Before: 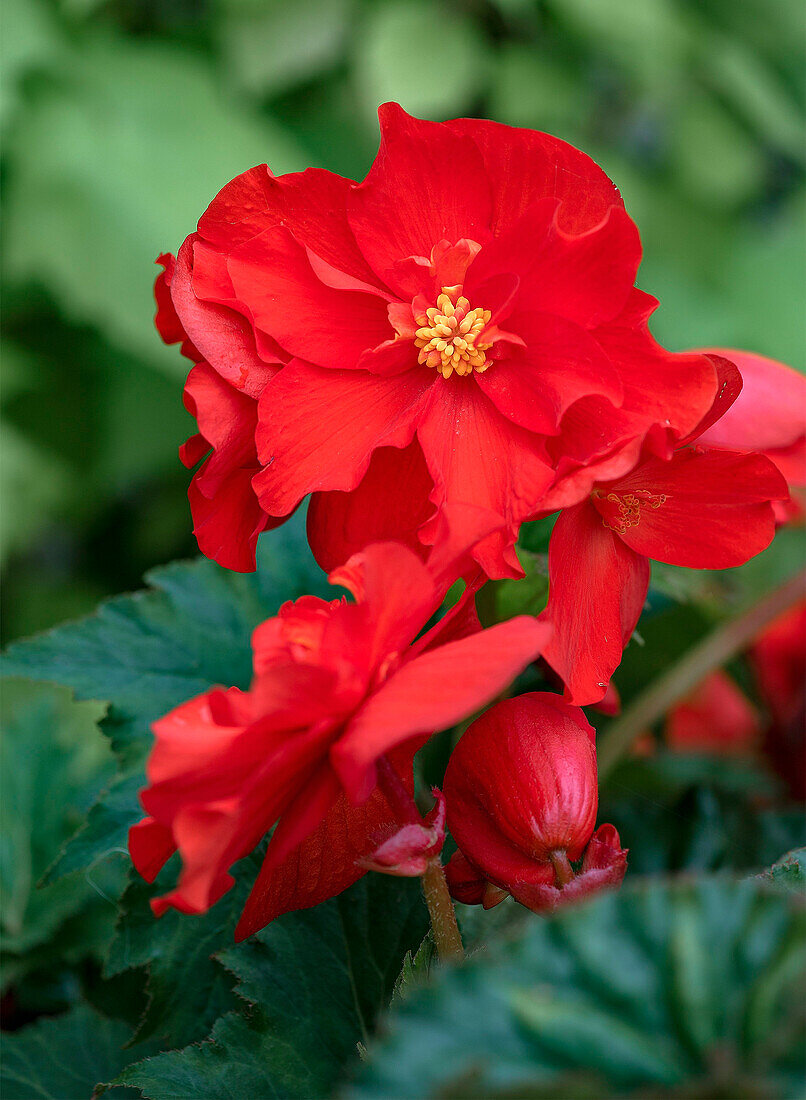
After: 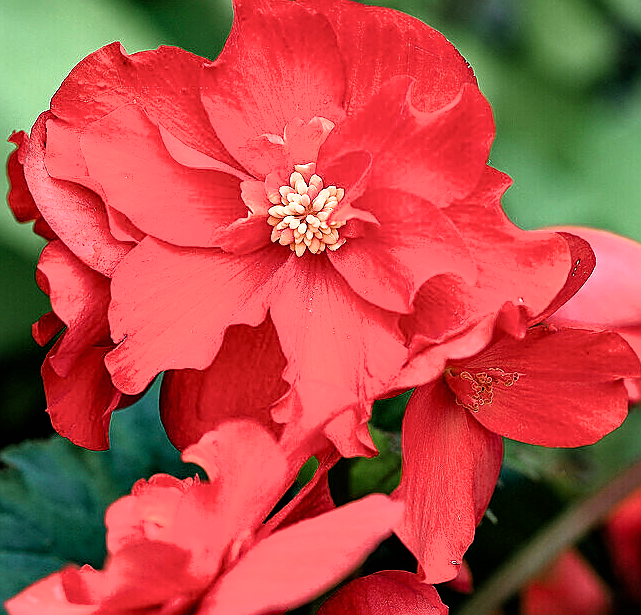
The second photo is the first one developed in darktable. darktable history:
crop: left 18.268%, top 11.098%, right 2.136%, bottom 32.993%
filmic rgb: black relative exposure -8.2 EV, white relative exposure 2.24 EV, hardness 7.11, latitude 85.07%, contrast 1.691, highlights saturation mix -3.64%, shadows ↔ highlights balance -2.16%
sharpen: on, module defaults
